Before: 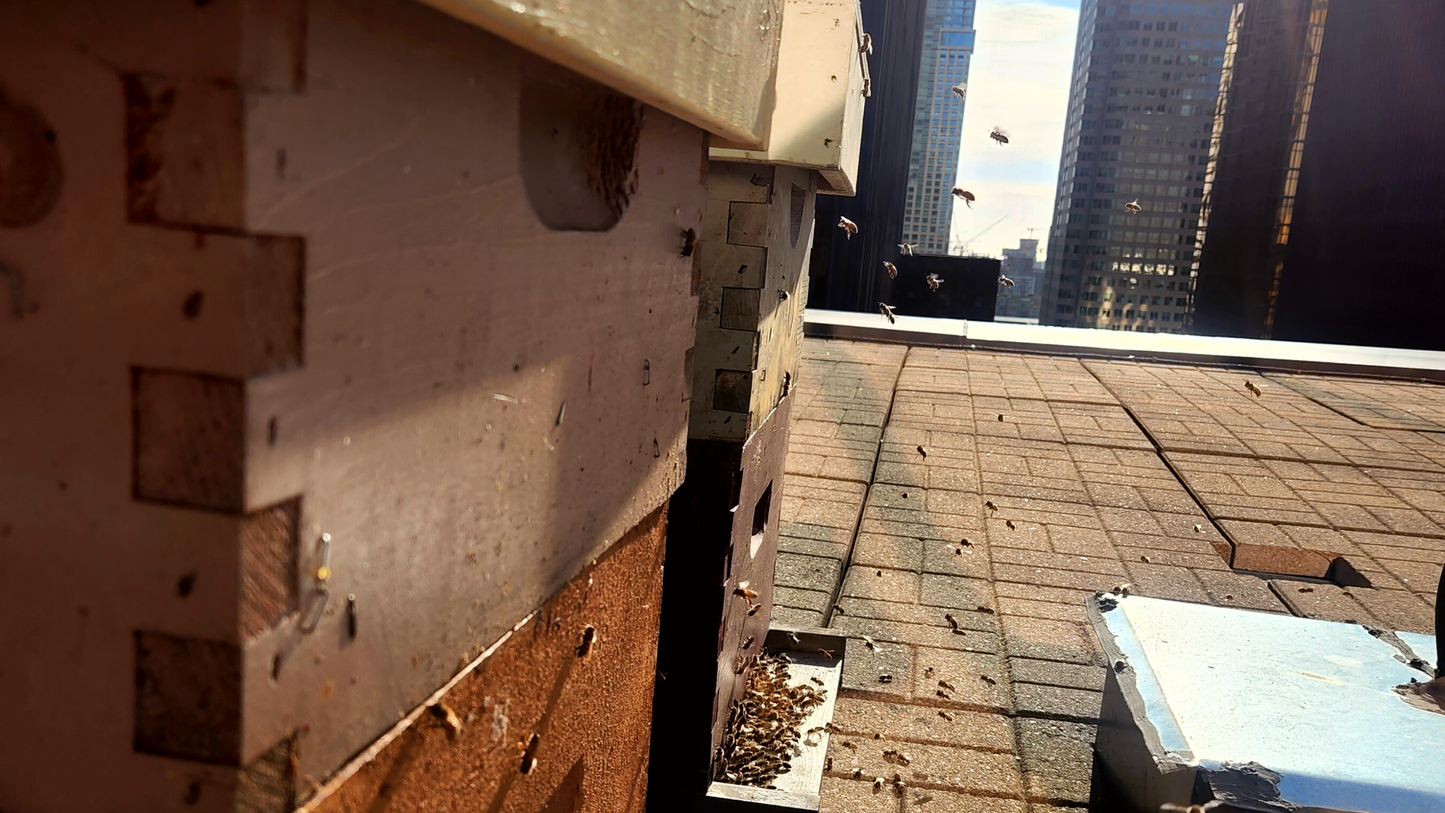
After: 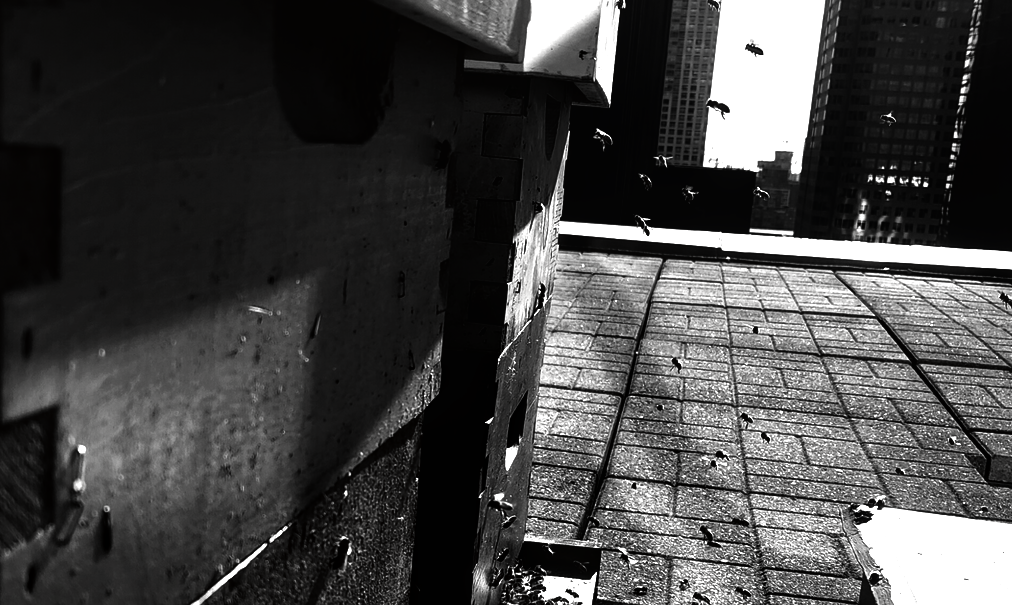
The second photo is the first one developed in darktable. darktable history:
tone curve: curves: ch0 [(0, 0.012) (0.056, 0.046) (0.218, 0.213) (0.606, 0.62) (0.82, 0.846) (1, 1)]; ch1 [(0, 0) (0.226, 0.261) (0.403, 0.437) (0.469, 0.472) (0.495, 0.499) (0.508, 0.503) (0.545, 0.555) (0.59, 0.598) (0.686, 0.728) (1, 1)]; ch2 [(0, 0) (0.269, 0.299) (0.459, 0.45) (0.498, 0.499) (0.523, 0.512) (0.568, 0.558) (0.634, 0.617) (0.698, 0.677) (0.806, 0.769) (1, 1)], color space Lab, linked channels, preserve colors none
contrast brightness saturation: contrast 0.023, brightness -0.995, saturation -0.989
exposure: black level correction 0.002, exposure 0.675 EV, compensate highlight preservation false
crop and rotate: left 16.993%, top 10.928%, right 12.953%, bottom 14.538%
local contrast: highlights 102%, shadows 98%, detail 119%, midtone range 0.2
